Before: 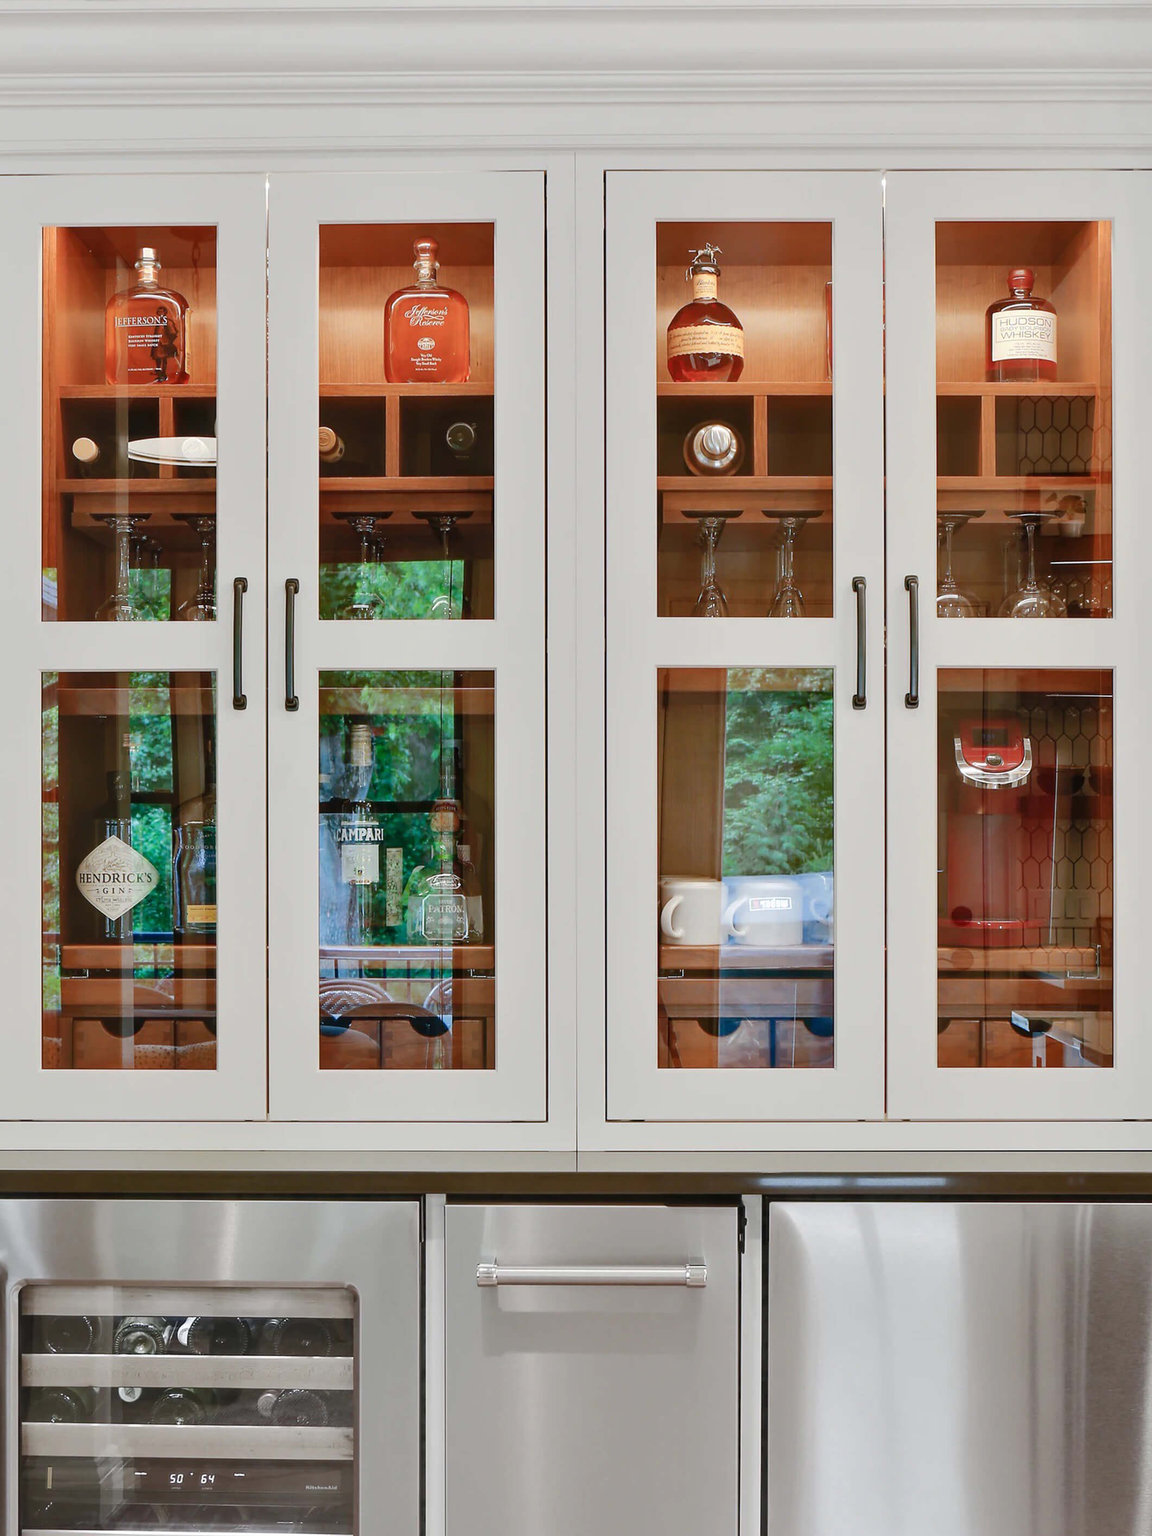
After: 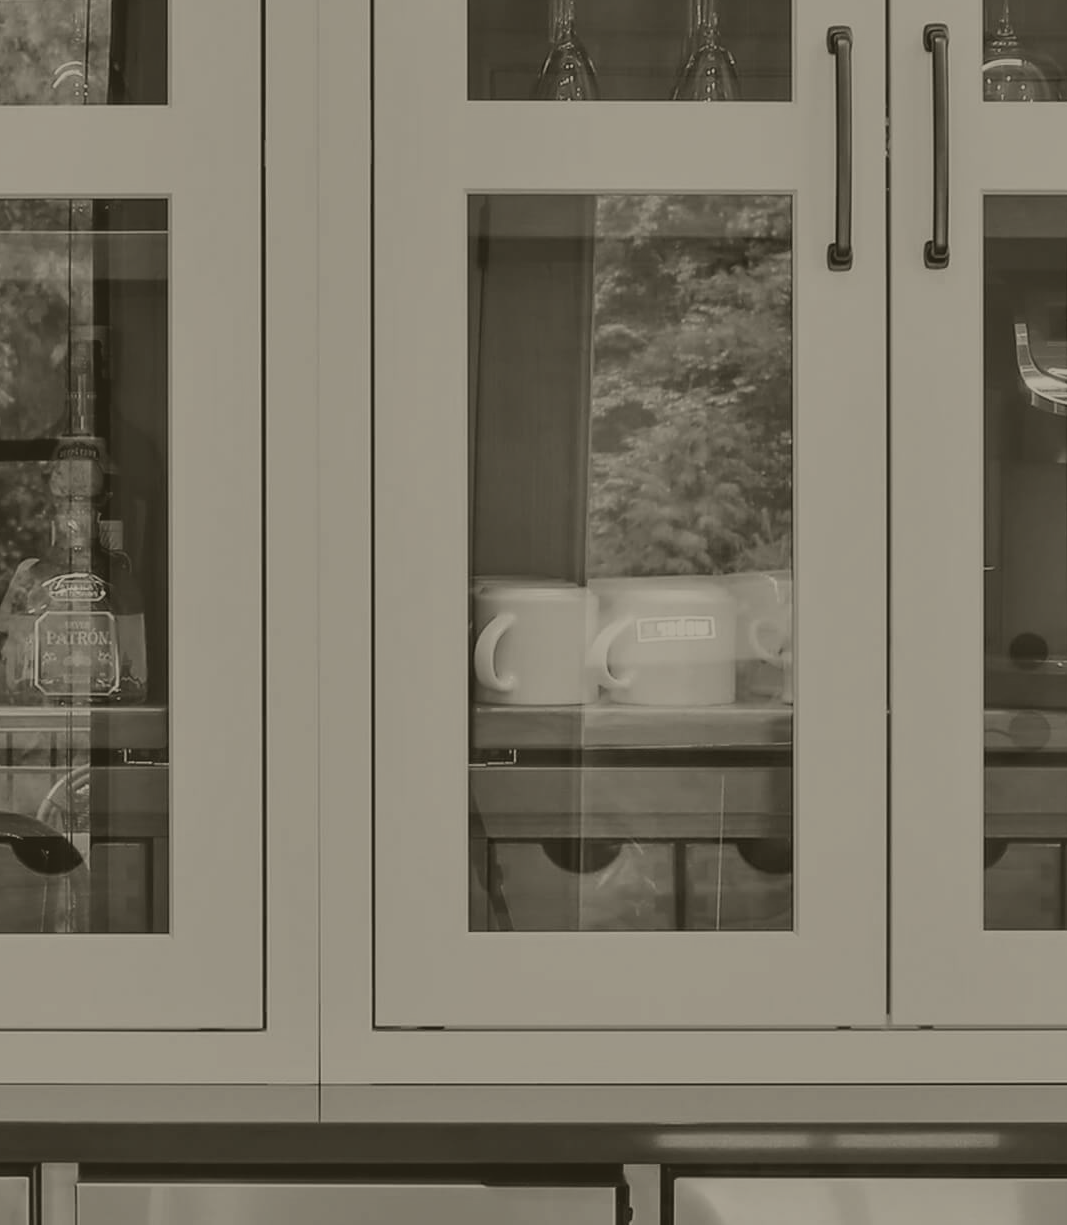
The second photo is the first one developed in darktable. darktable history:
rgb curve: curves: ch0 [(0, 0) (0.078, 0.051) (0.929, 0.956) (1, 1)], compensate middle gray true
crop: left 35.03%, top 36.625%, right 14.663%, bottom 20.057%
colorize: hue 41.44°, saturation 22%, source mix 60%, lightness 10.61%
